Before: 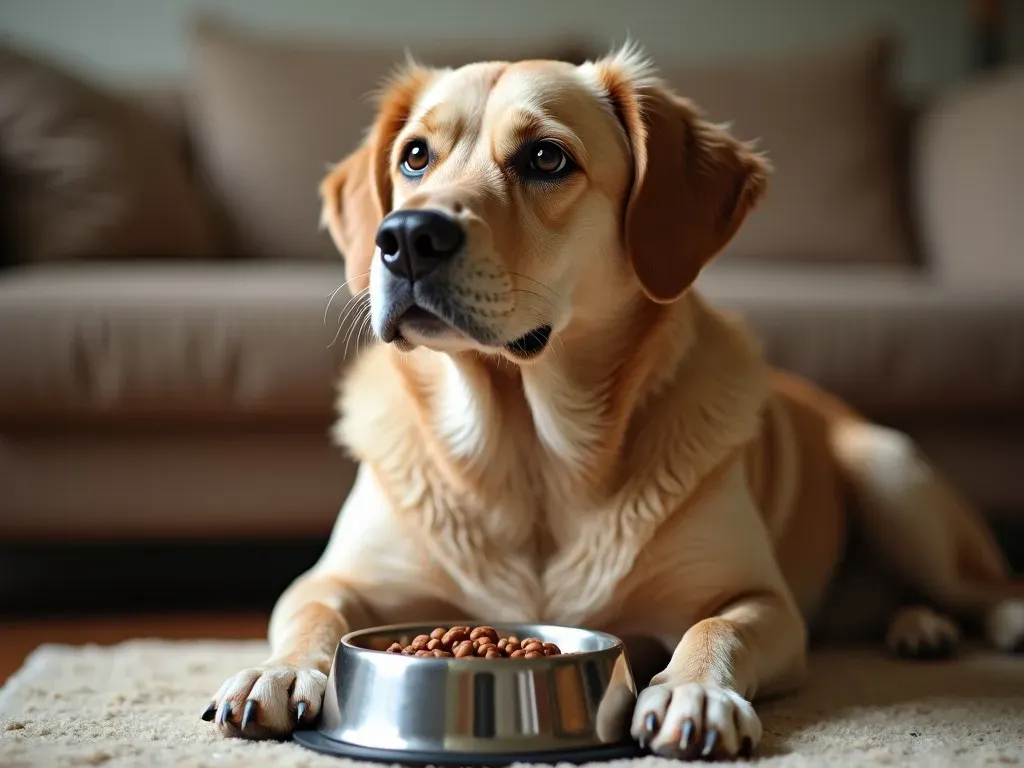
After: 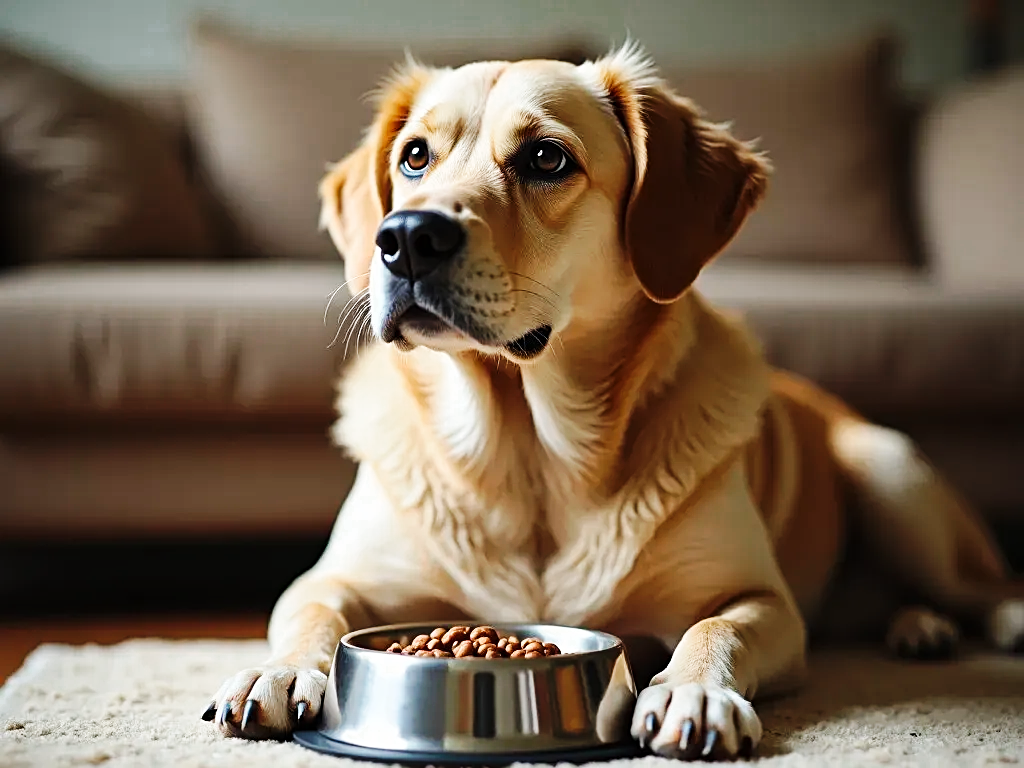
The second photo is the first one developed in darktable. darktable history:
sharpen: on, module defaults
color zones: curves: ch0 [(0, 0.558) (0.143, 0.548) (0.286, 0.447) (0.429, 0.259) (0.571, 0.5) (0.714, 0.5) (0.857, 0.593) (1, 0.558)]; ch1 [(0, 0.543) (0.01, 0.544) (0.12, 0.492) (0.248, 0.458) (0.5, 0.534) (0.748, 0.5) (0.99, 0.469) (1, 0.543)]; ch2 [(0, 0.507) (0.143, 0.522) (0.286, 0.505) (0.429, 0.5) (0.571, 0.5) (0.714, 0.5) (0.857, 0.5) (1, 0.507)]
base curve: curves: ch0 [(0, 0) (0.032, 0.025) (0.121, 0.166) (0.206, 0.329) (0.605, 0.79) (1, 1)], preserve colors none
